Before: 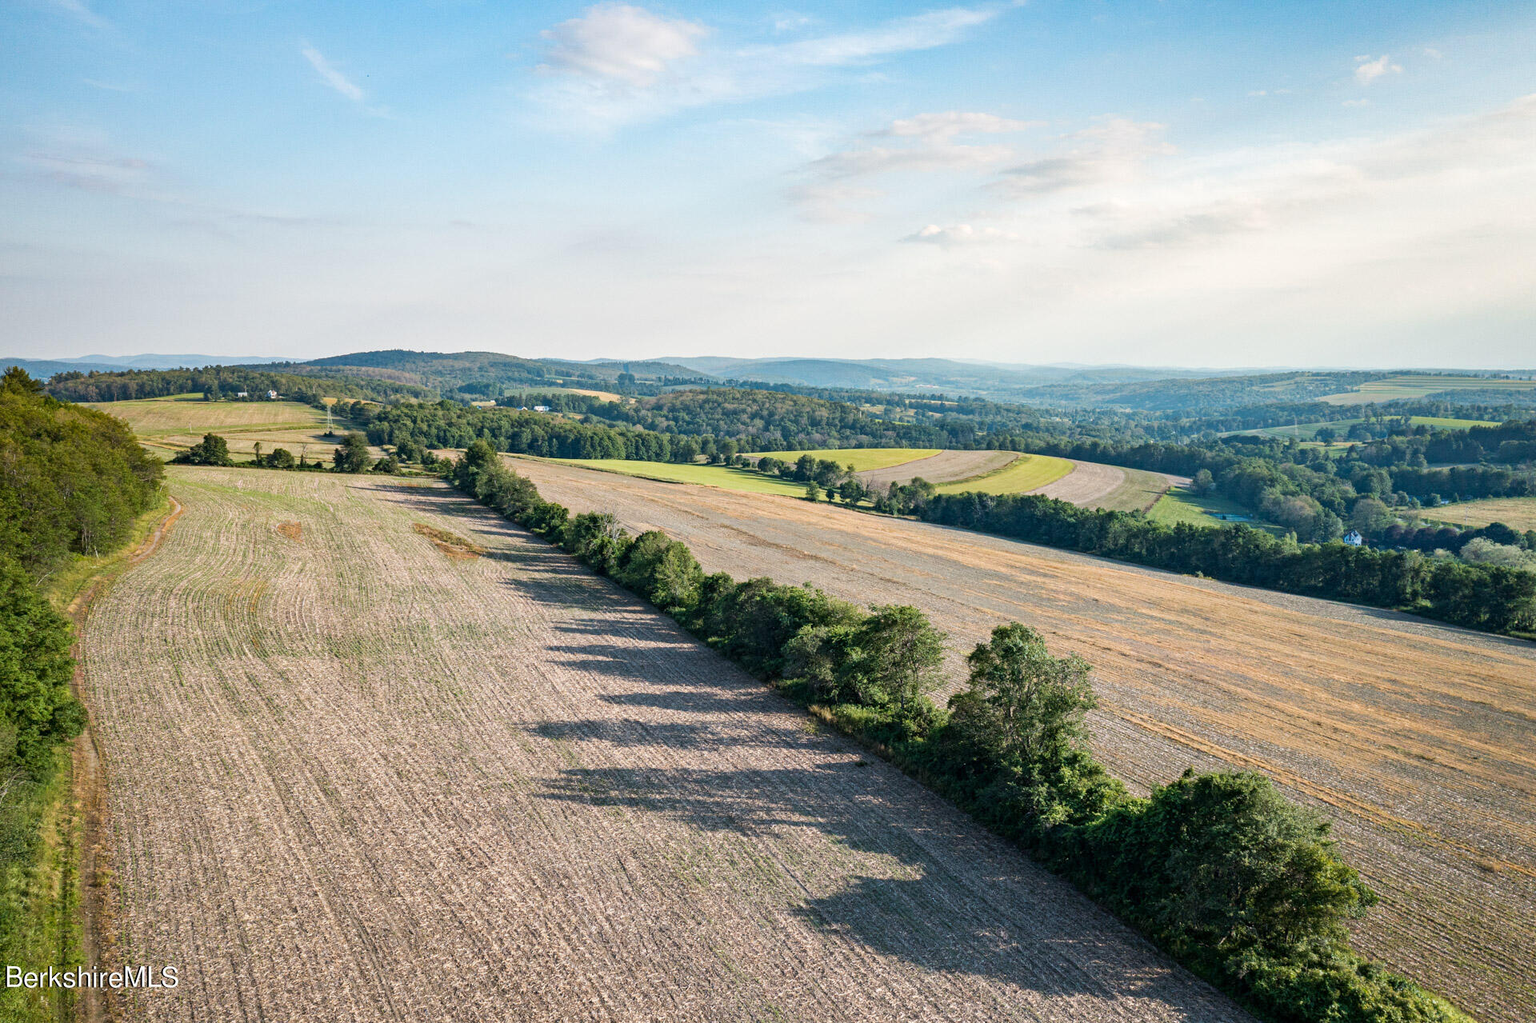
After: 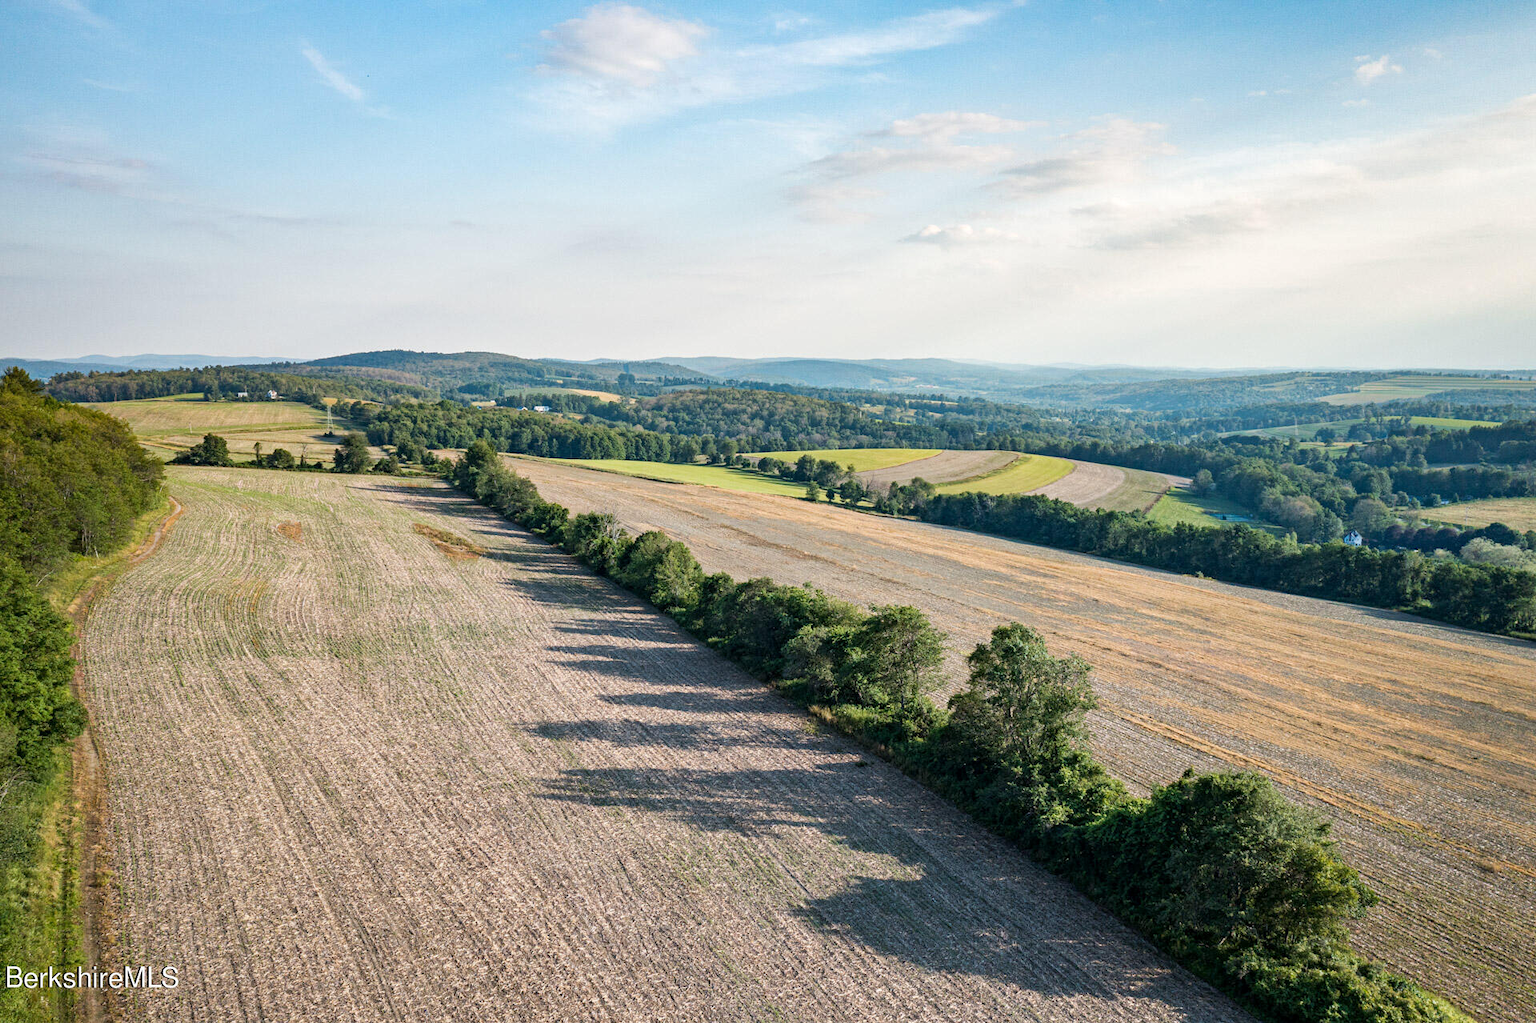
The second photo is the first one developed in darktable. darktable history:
local contrast: mode bilateral grid, contrast 9, coarseness 26, detail 115%, midtone range 0.2
